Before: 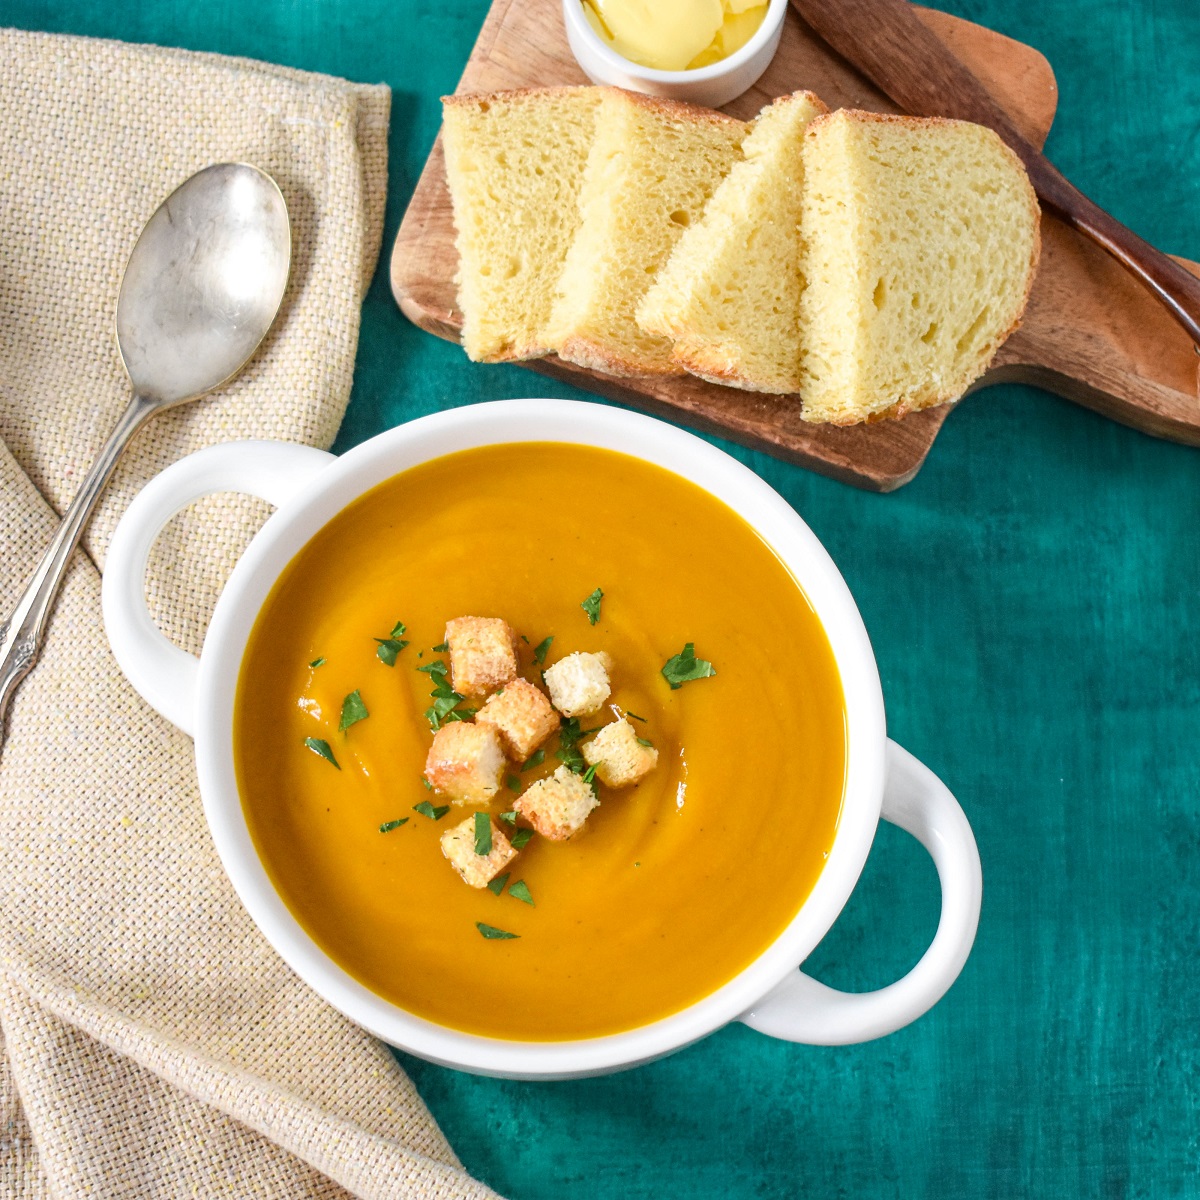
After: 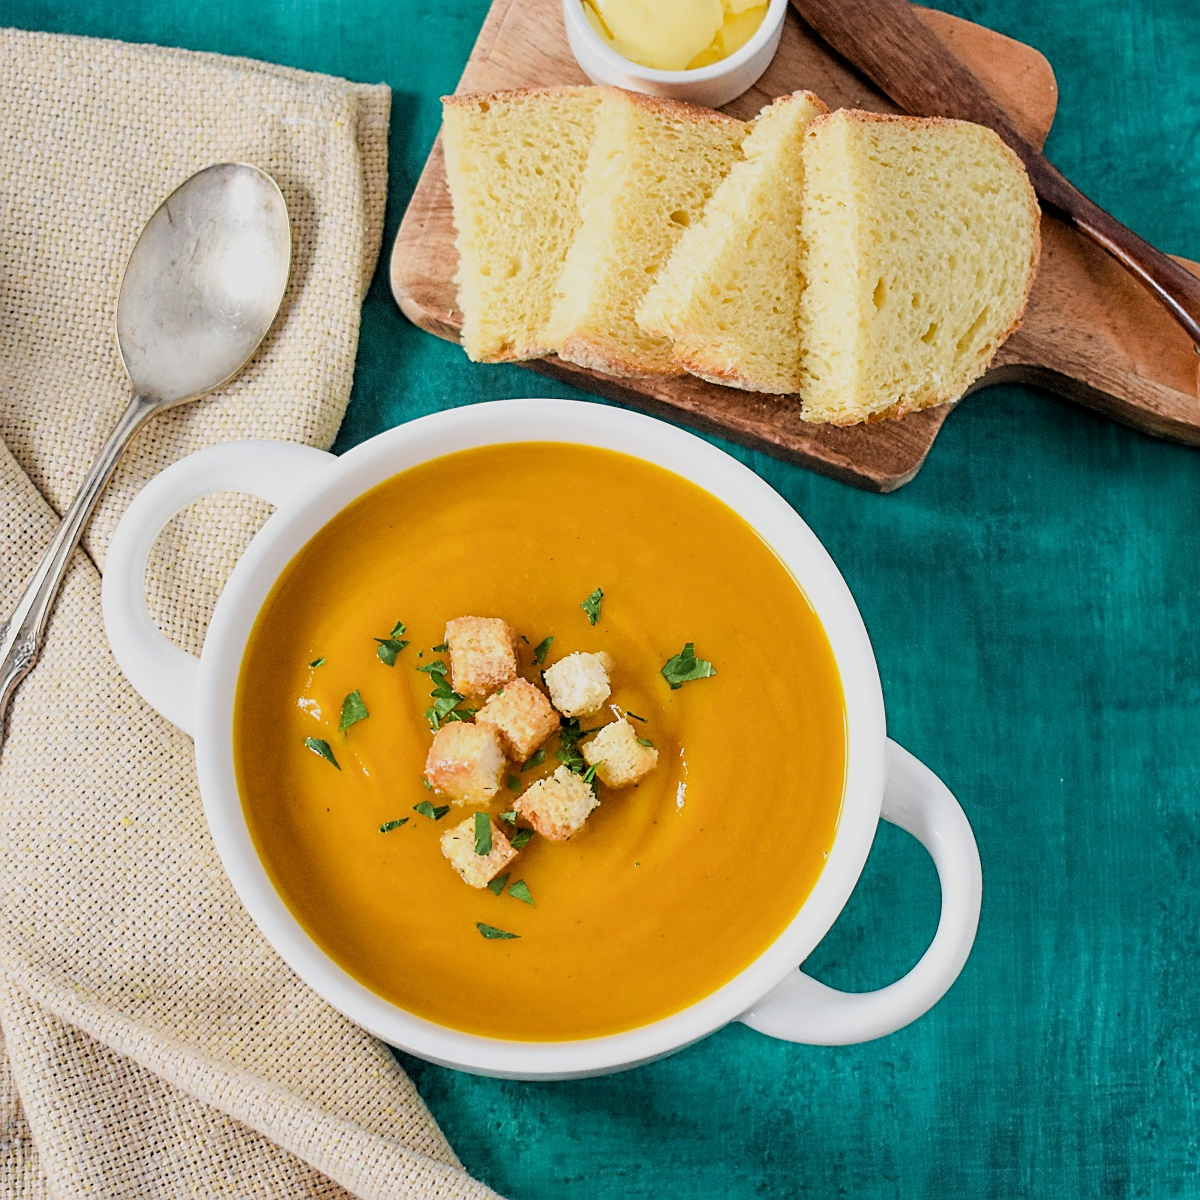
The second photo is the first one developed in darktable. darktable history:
filmic rgb: black relative exposure -7.71 EV, white relative exposure 4.45 EV, target black luminance 0%, hardness 3.76, latitude 50.54%, contrast 1.079, highlights saturation mix 9.57%, shadows ↔ highlights balance -0.266%
sharpen: amount 0.572
